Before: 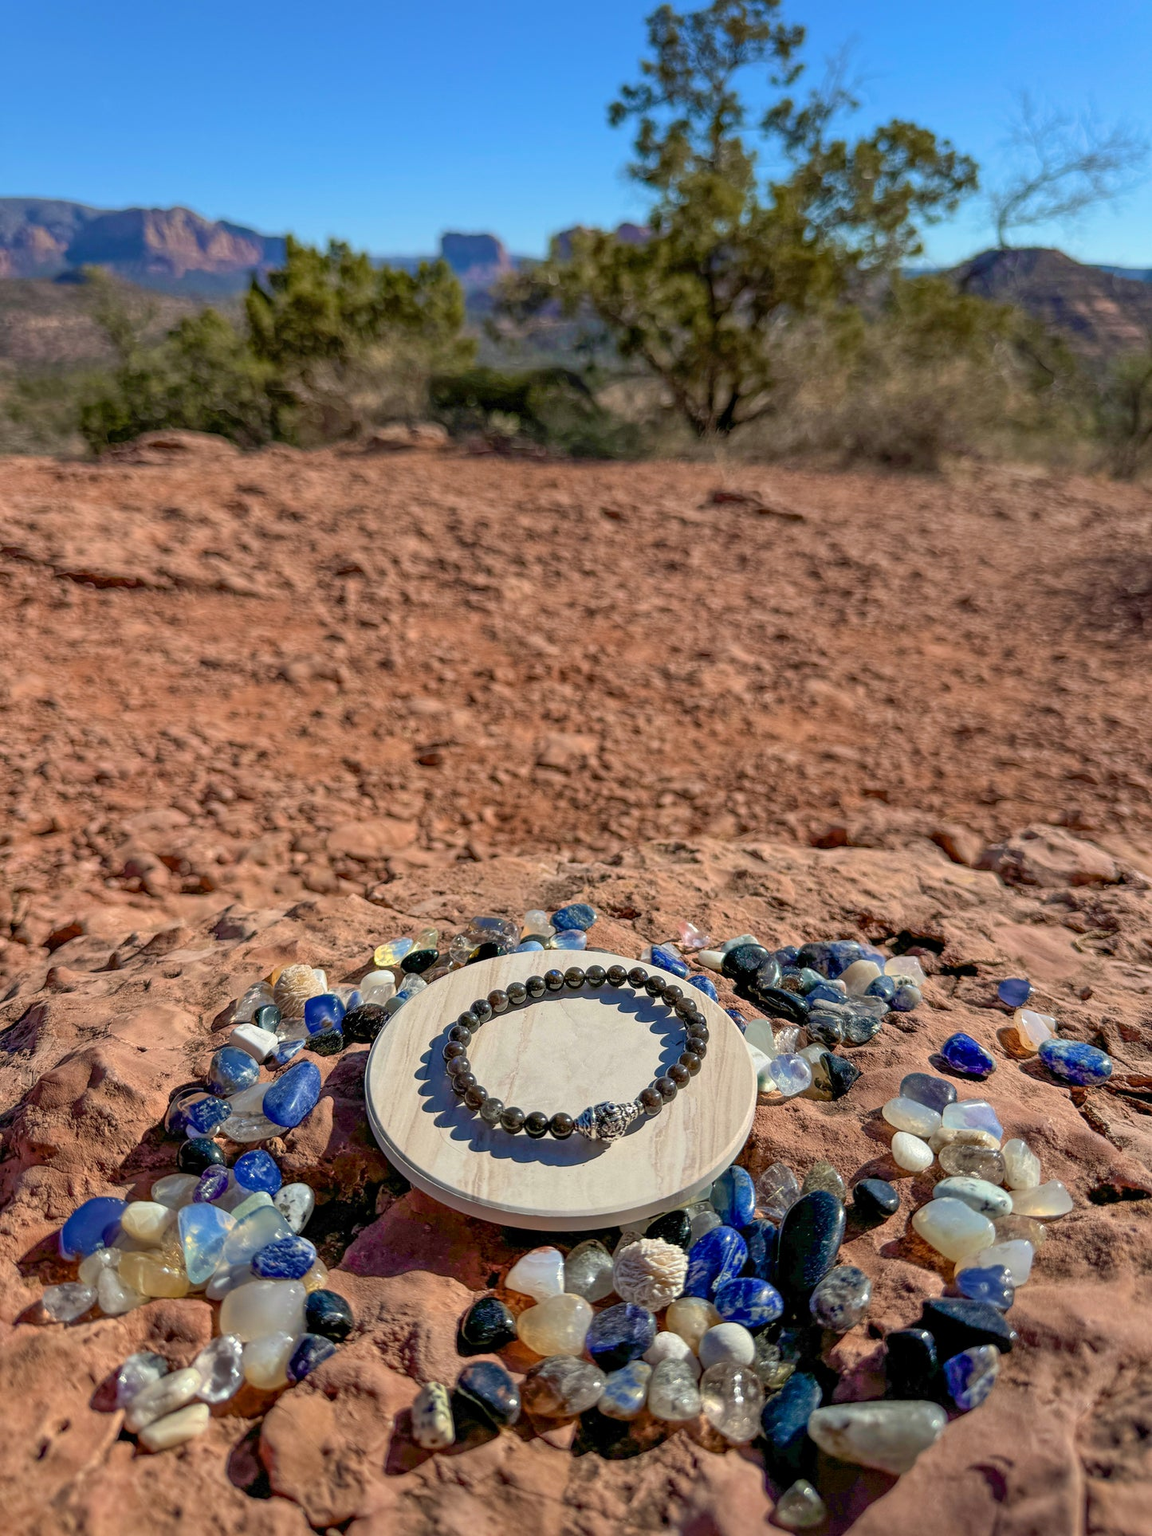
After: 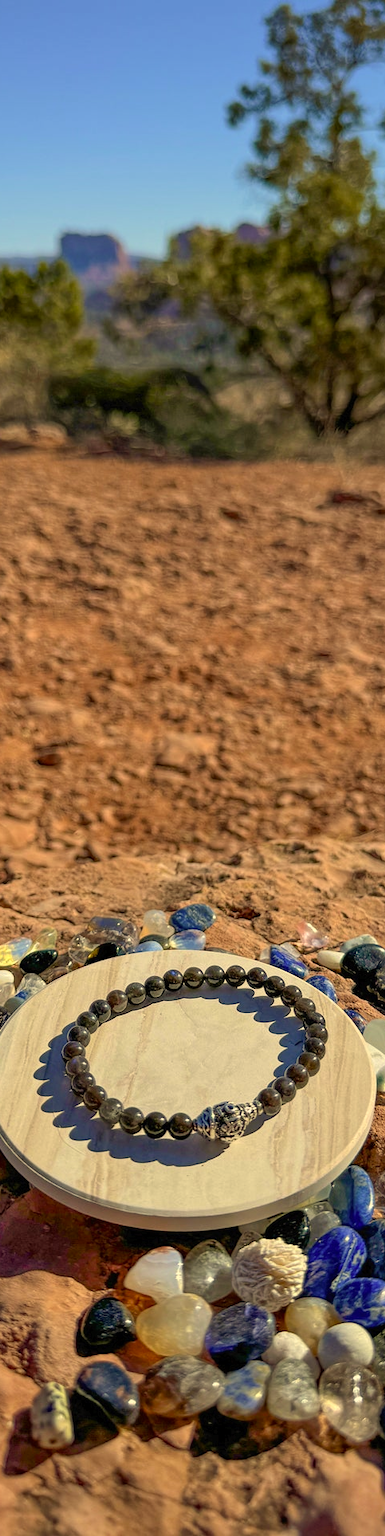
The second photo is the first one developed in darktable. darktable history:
crop: left 33.097%, right 33.343%
tone curve: curves: ch0 [(0, 0) (0.003, 0.013) (0.011, 0.017) (0.025, 0.028) (0.044, 0.049) (0.069, 0.07) (0.1, 0.103) (0.136, 0.143) (0.177, 0.186) (0.224, 0.232) (0.277, 0.282) (0.335, 0.333) (0.399, 0.405) (0.468, 0.477) (0.543, 0.54) (0.623, 0.627) (0.709, 0.709) (0.801, 0.798) (0.898, 0.902) (1, 1)], color space Lab, independent channels, preserve colors none
color correction: highlights a* 2.35, highlights b* 22.95
